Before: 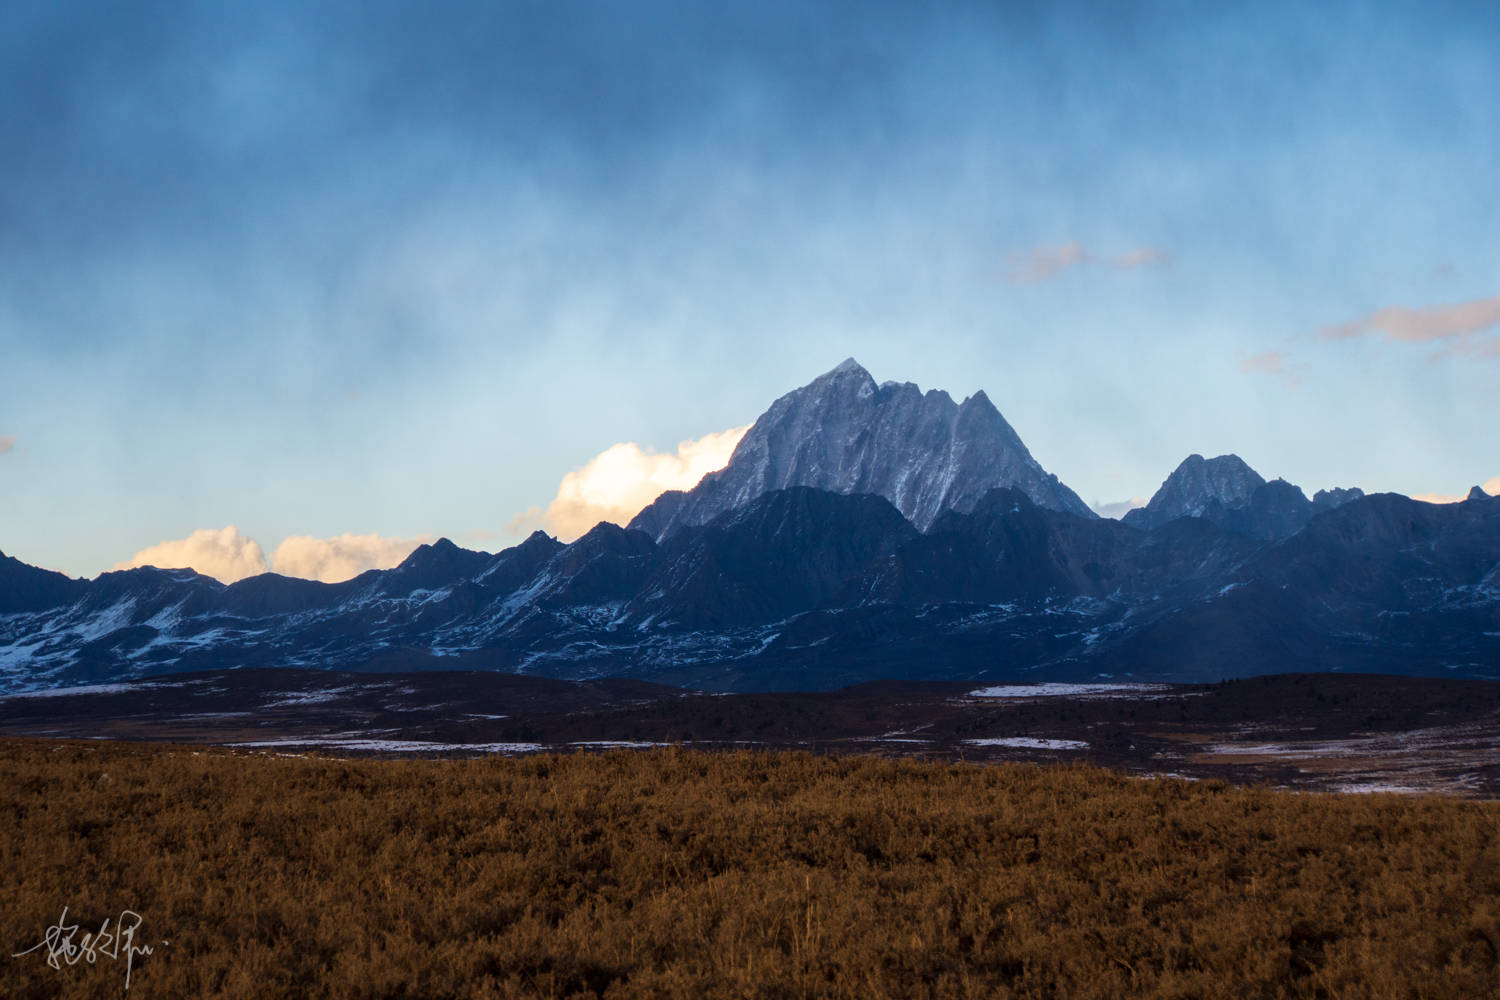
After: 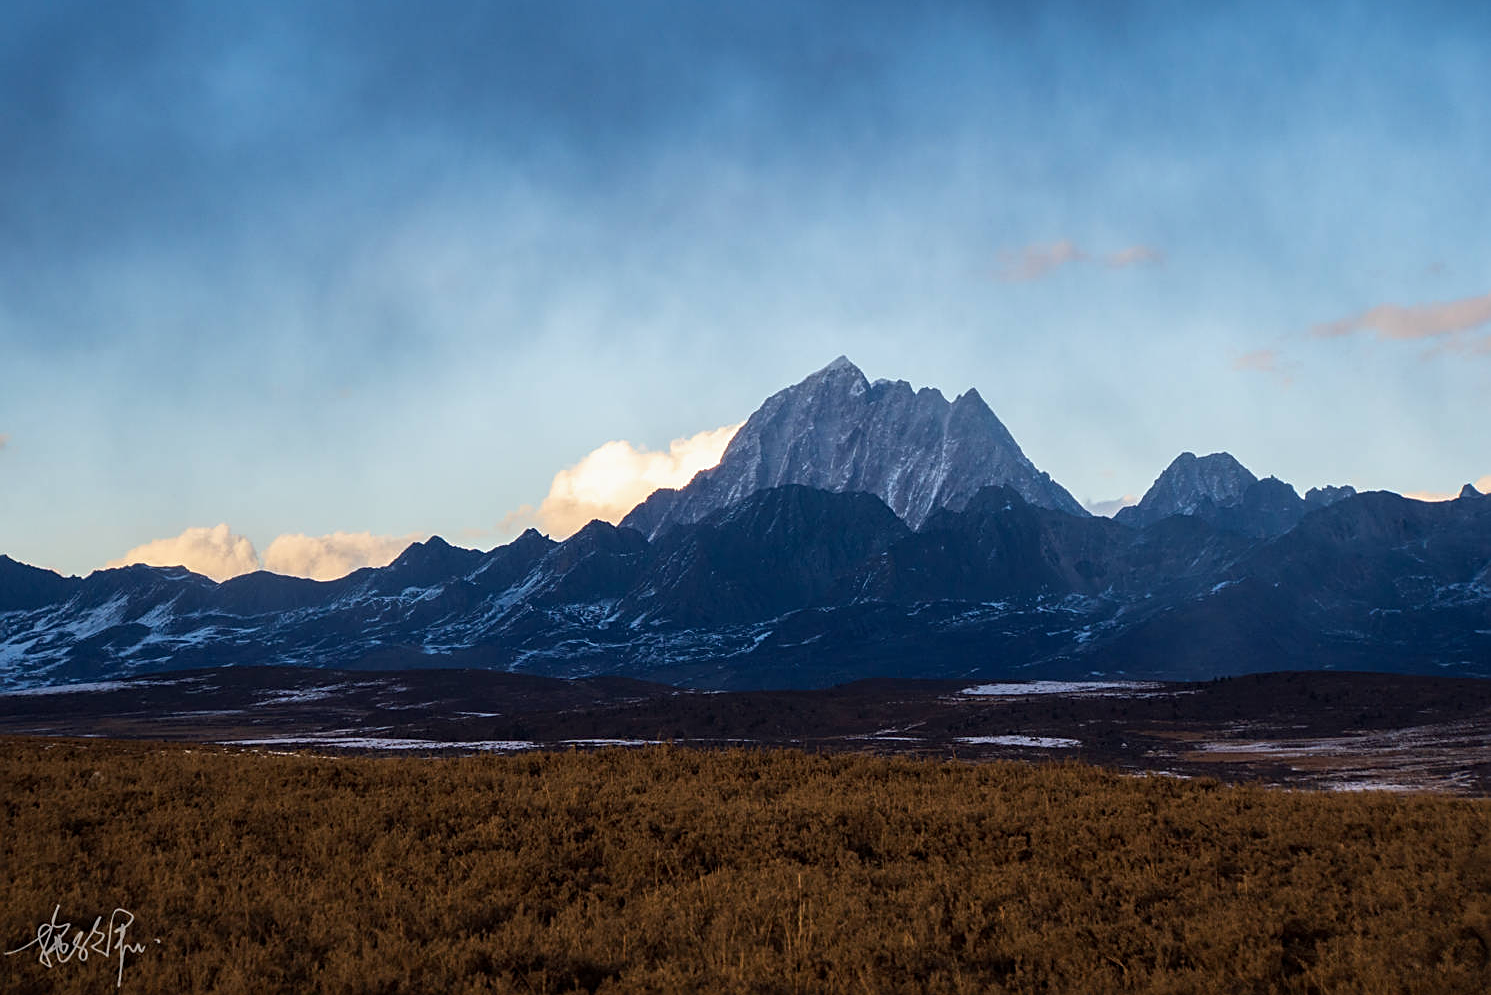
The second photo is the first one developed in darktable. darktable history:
exposure: exposure -0.058 EV, compensate exposure bias true, compensate highlight preservation false
sharpen: amount 0.588
crop and rotate: left 0.547%, top 0.234%, bottom 0.257%
